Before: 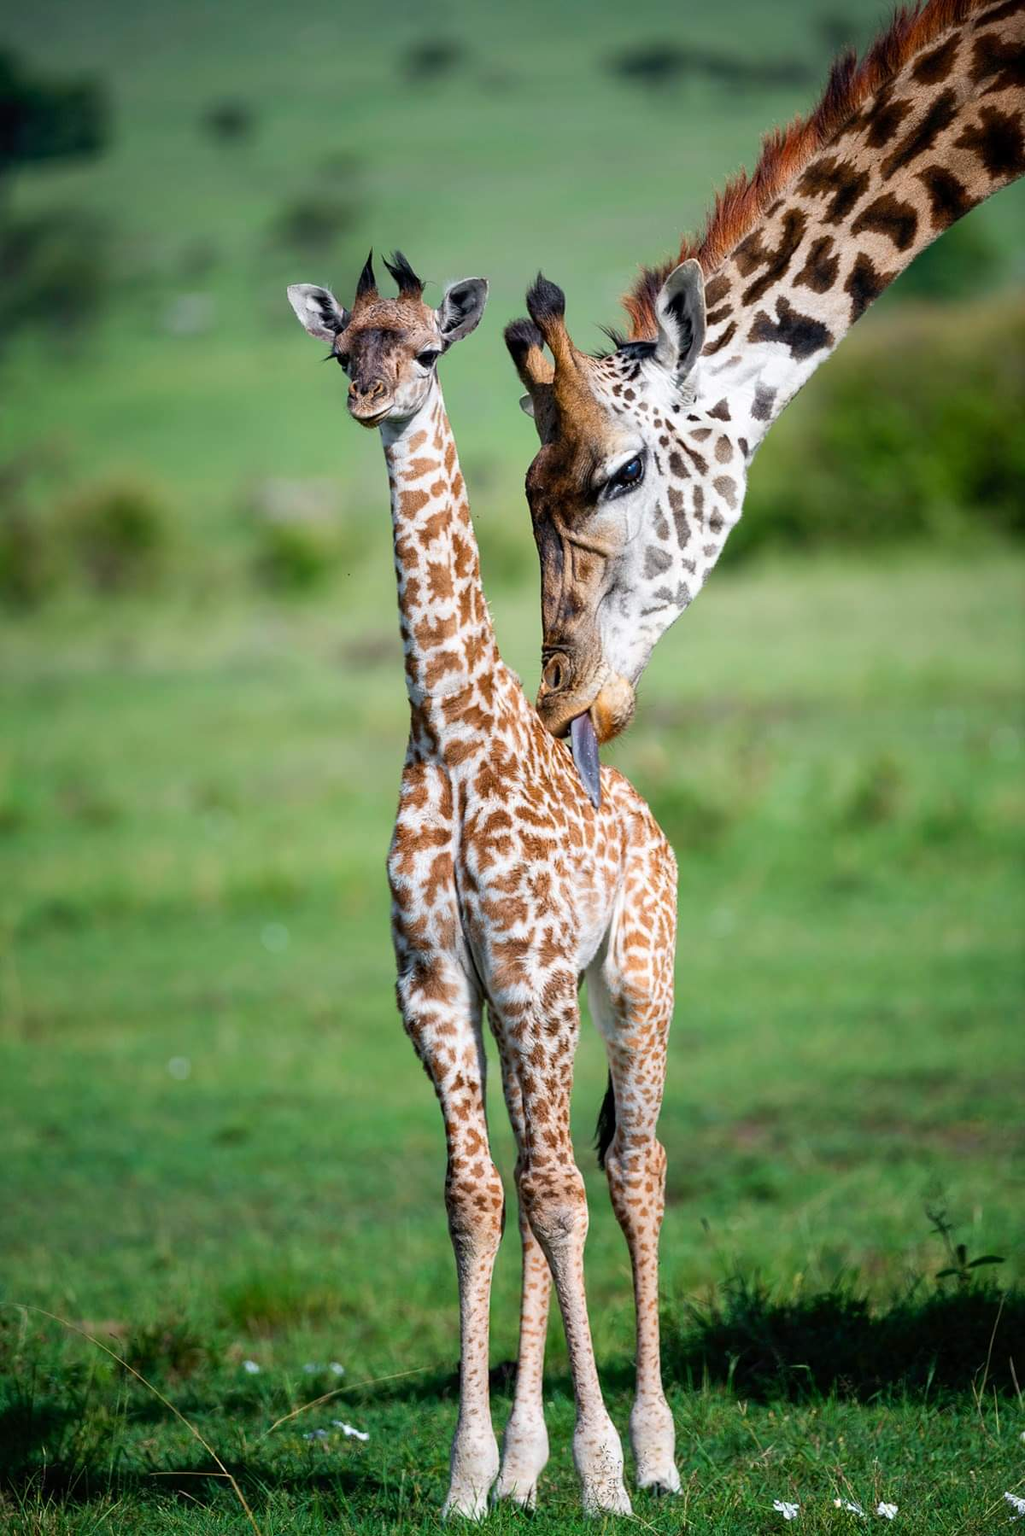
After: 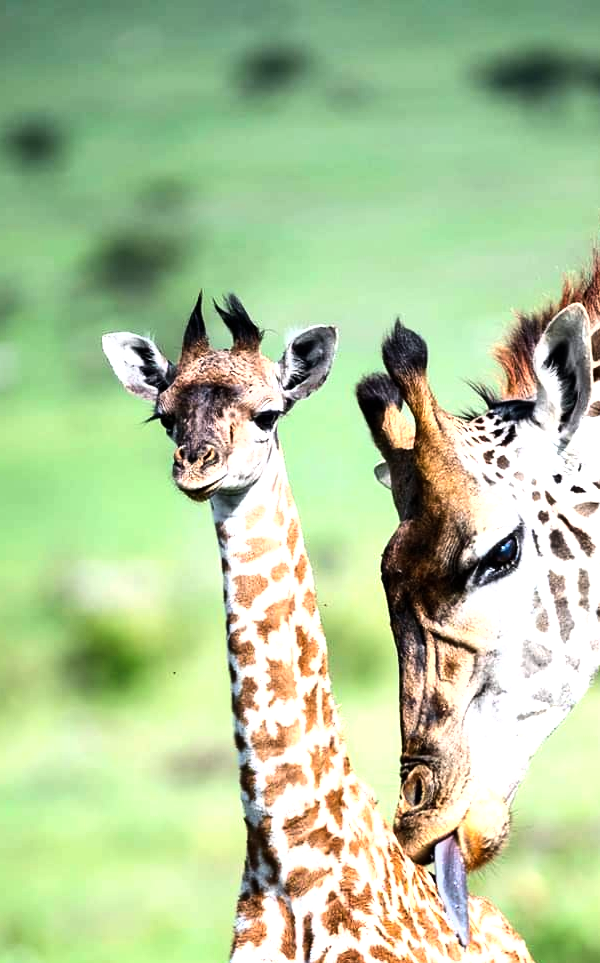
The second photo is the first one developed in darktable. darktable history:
crop: left 19.556%, right 30.401%, bottom 46.458%
tone equalizer: -8 EV -1.08 EV, -7 EV -1.01 EV, -6 EV -0.867 EV, -5 EV -0.578 EV, -3 EV 0.578 EV, -2 EV 0.867 EV, -1 EV 1.01 EV, +0 EV 1.08 EV, edges refinement/feathering 500, mask exposure compensation -1.57 EV, preserve details no
tone curve: curves: ch0 [(0, 0) (0.541, 0.628) (0.906, 0.997)]
